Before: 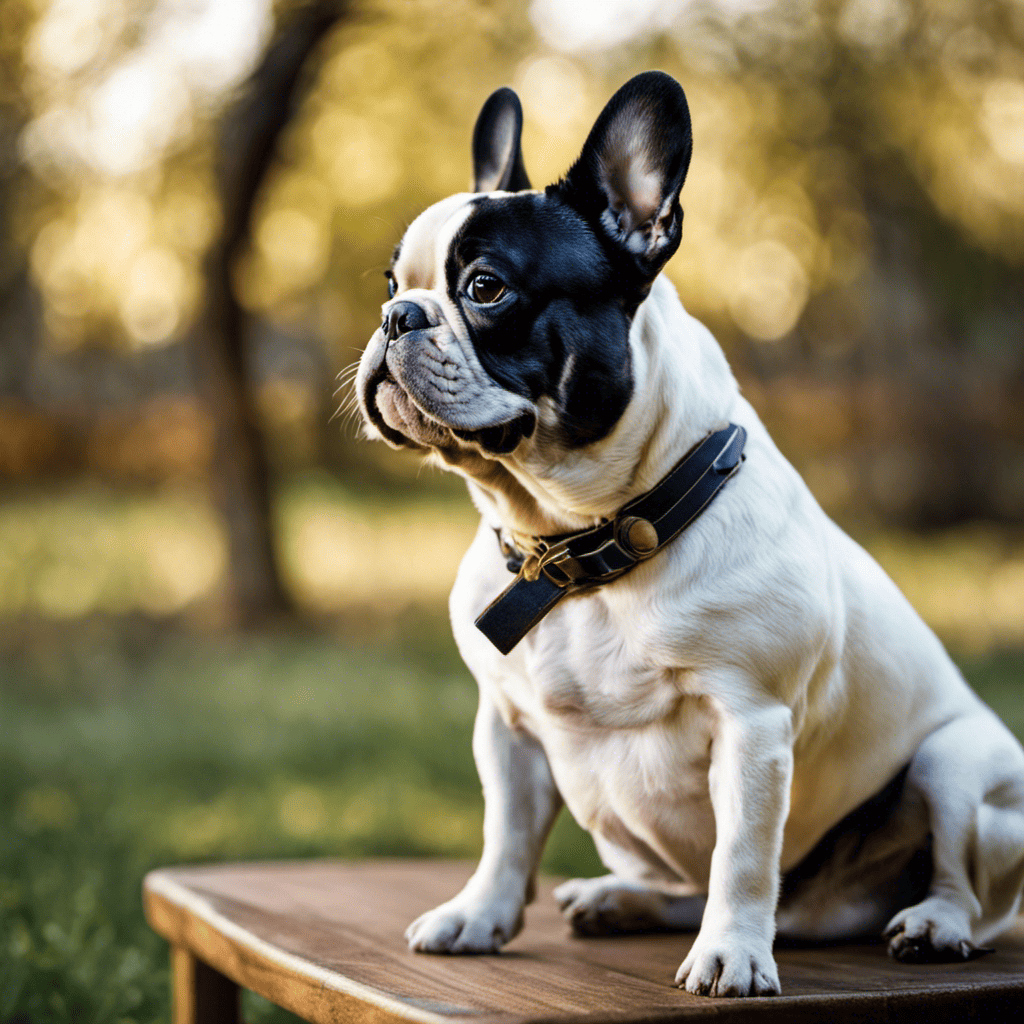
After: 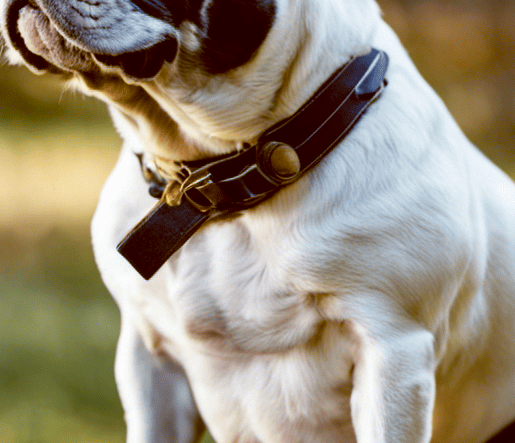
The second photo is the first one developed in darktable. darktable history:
crop: left 35.03%, top 36.625%, right 14.663%, bottom 20.057%
color balance: lift [1, 1.015, 1.004, 0.985], gamma [1, 0.958, 0.971, 1.042], gain [1, 0.956, 0.977, 1.044]
color correction: highlights b* 3
